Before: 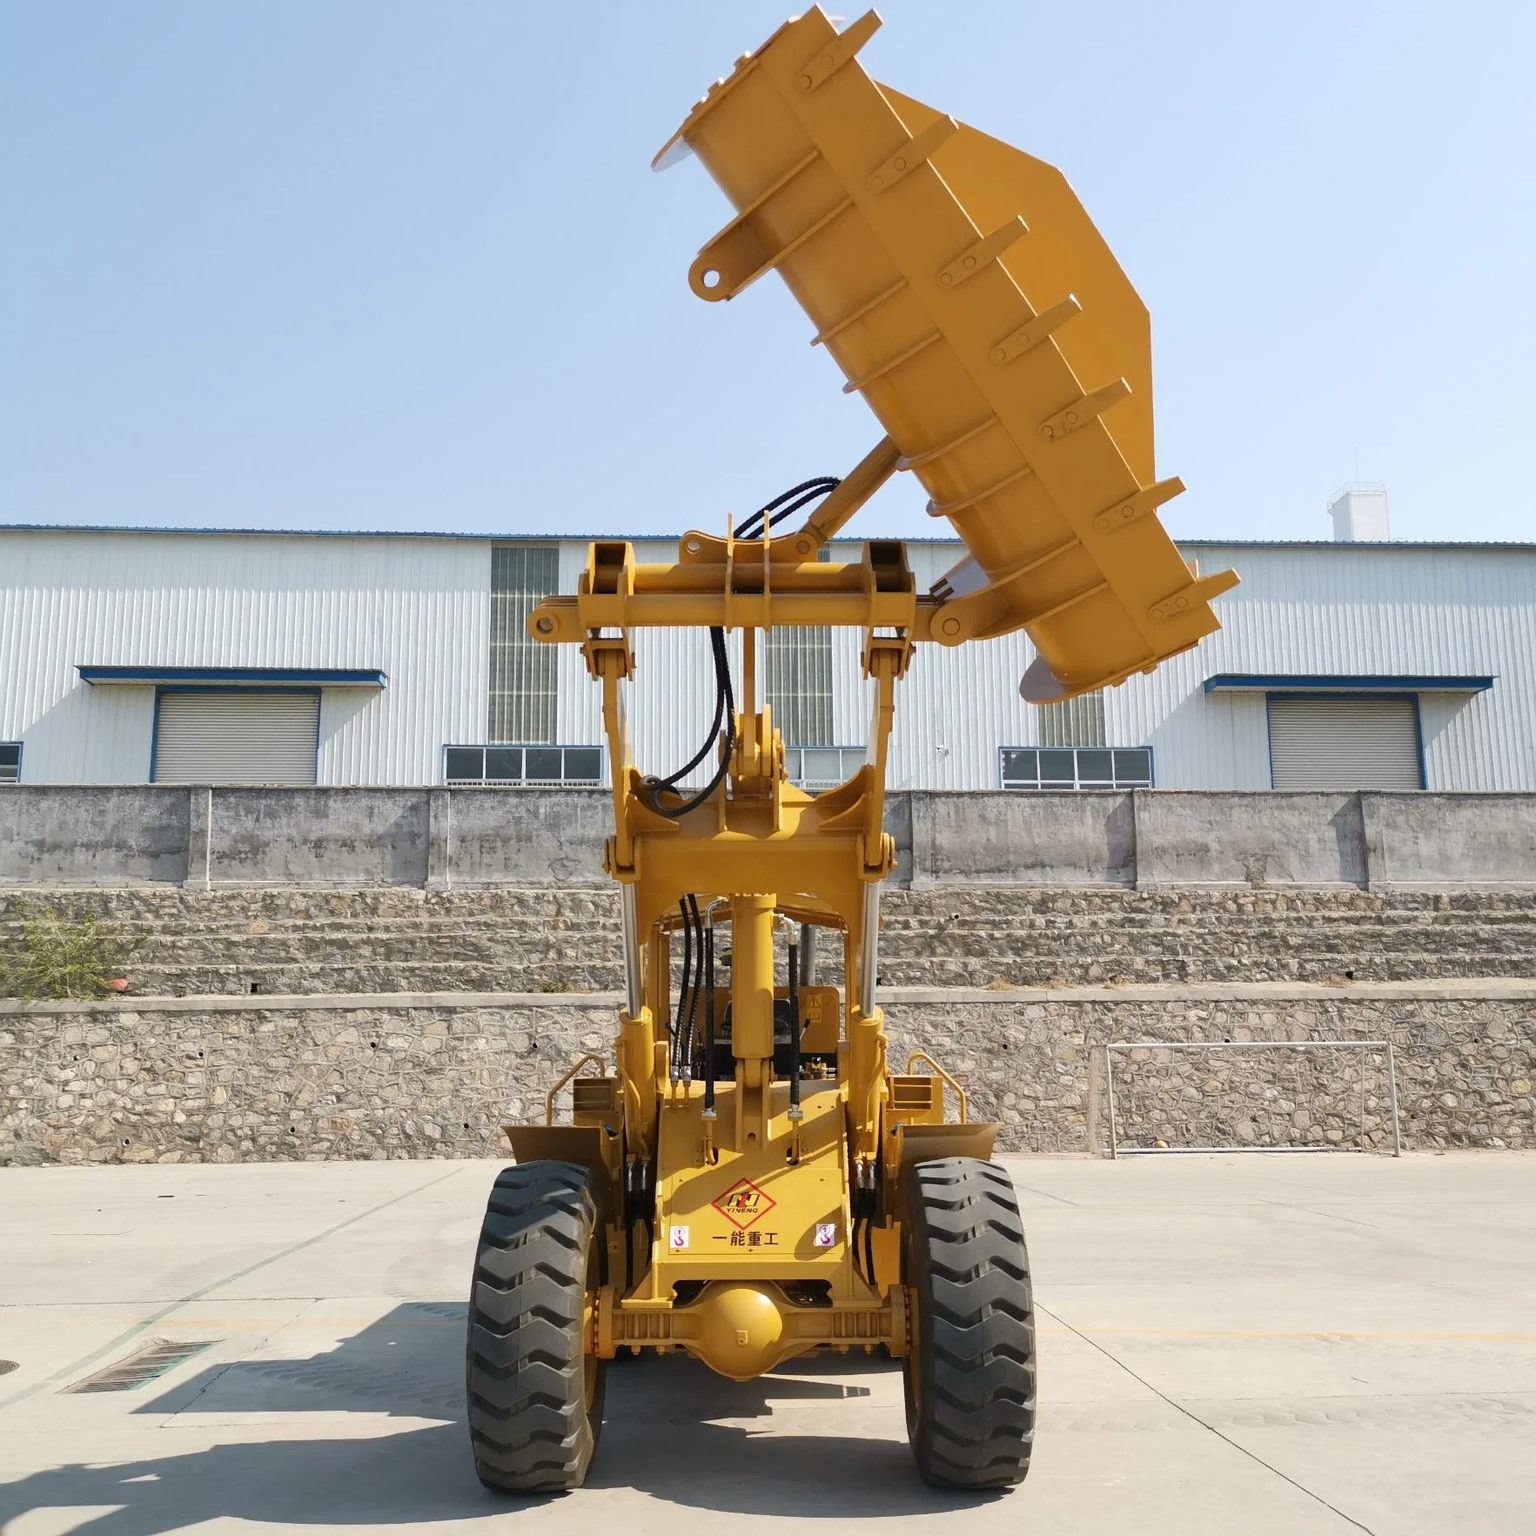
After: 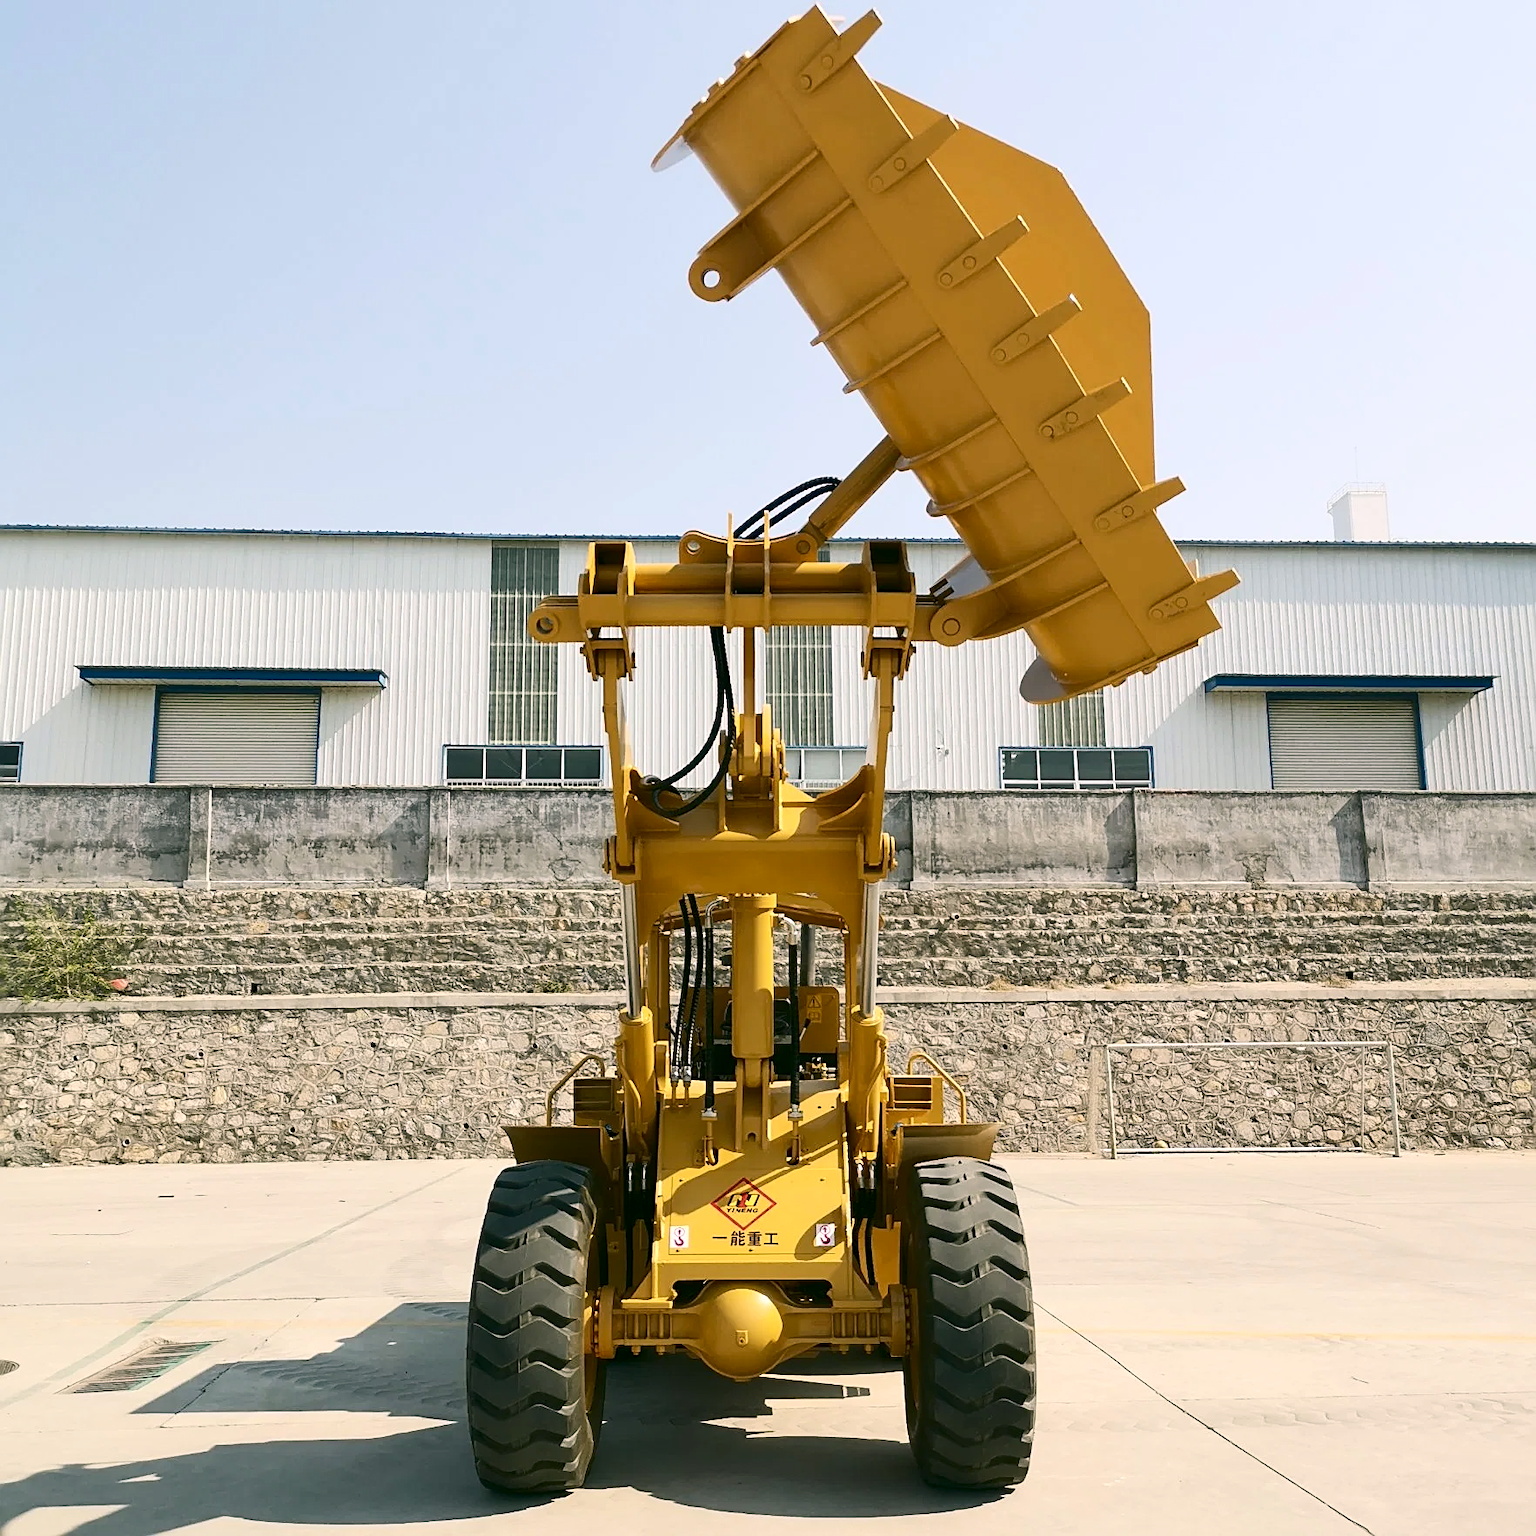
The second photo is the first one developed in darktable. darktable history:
contrast brightness saturation: contrast 0.222
sharpen: on, module defaults
color correction: highlights a* 4.27, highlights b* 4.94, shadows a* -7.89, shadows b* 4.68
